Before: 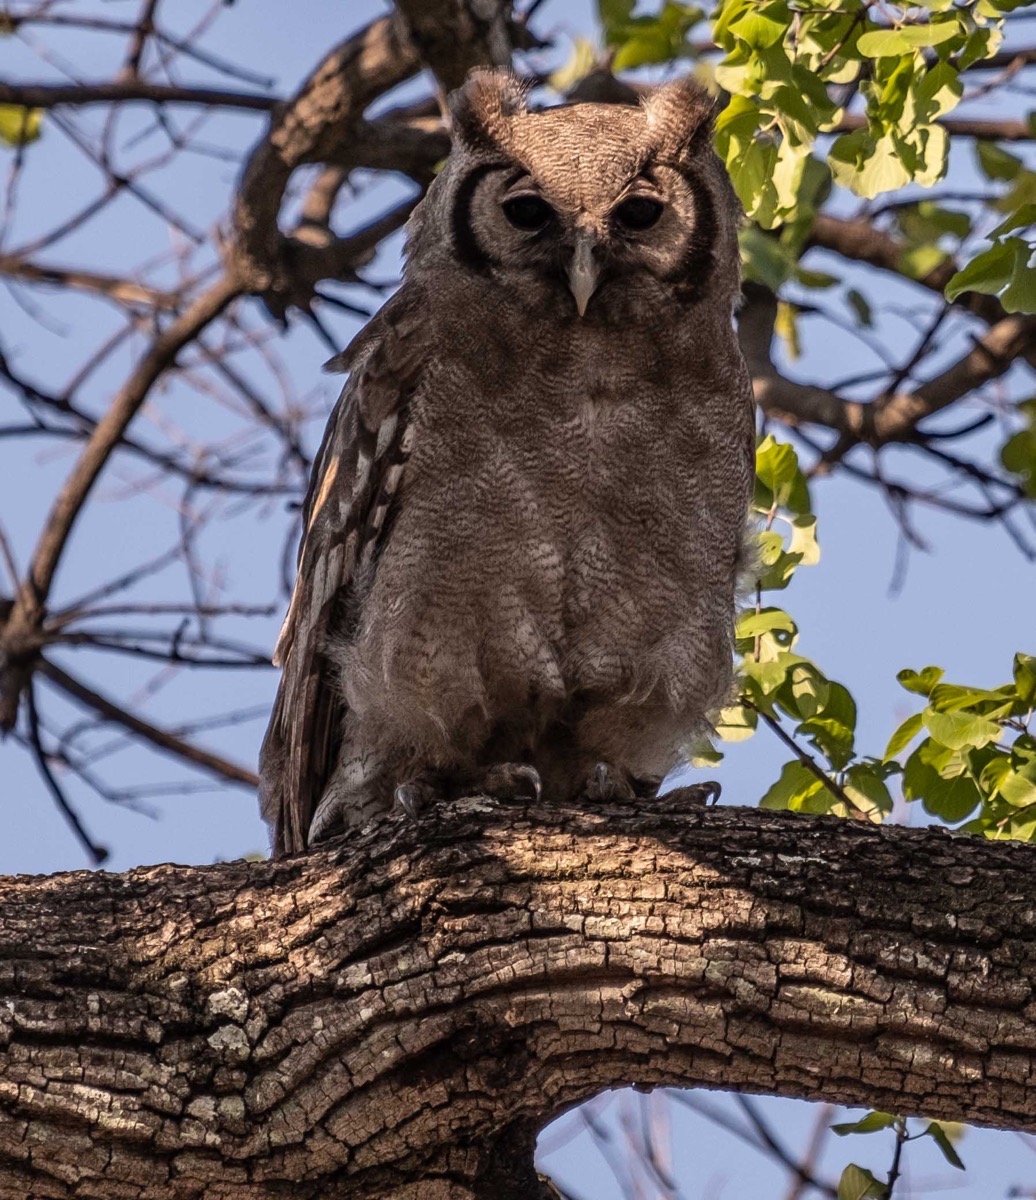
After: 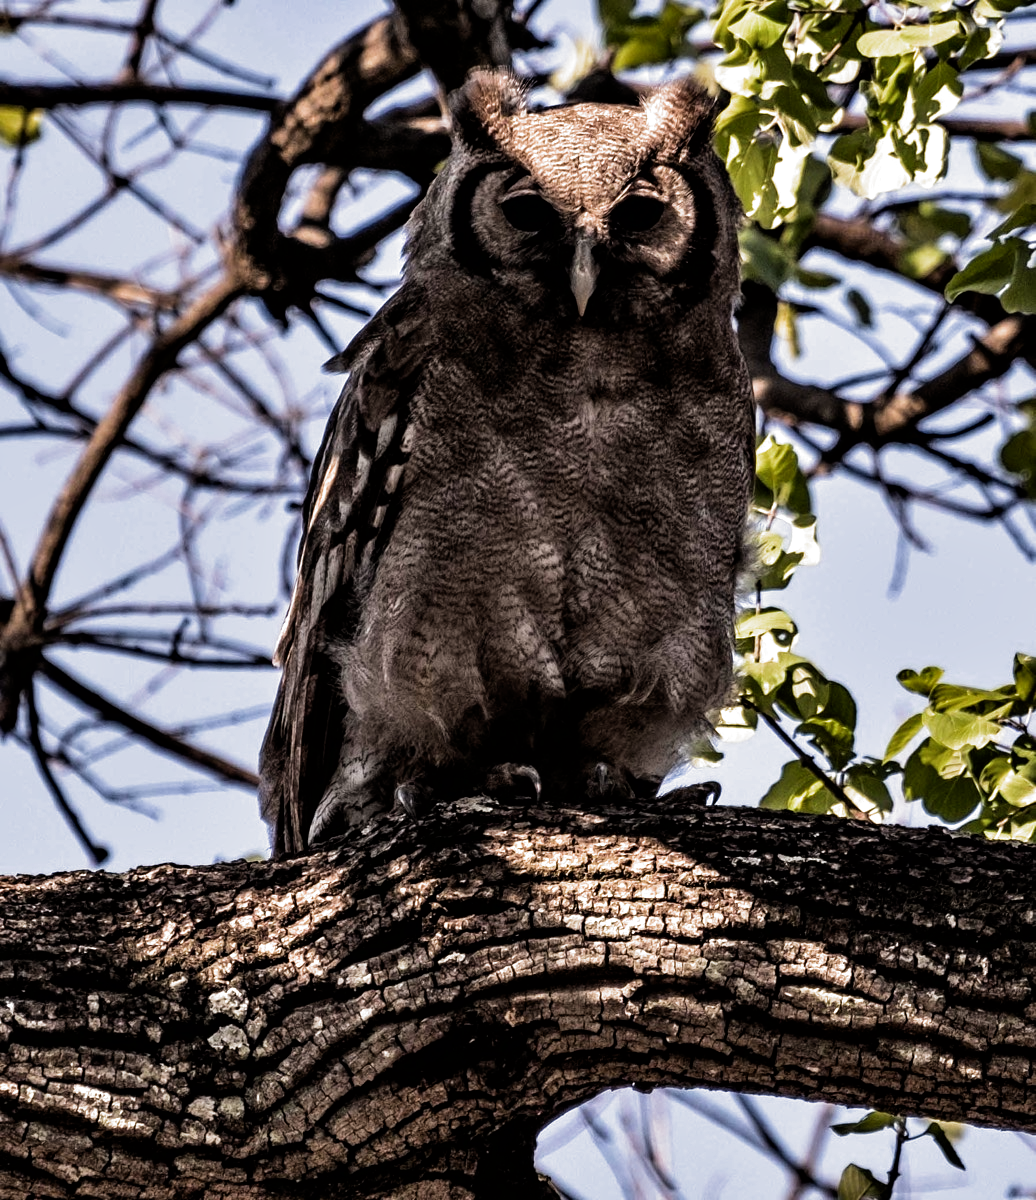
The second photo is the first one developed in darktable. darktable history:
filmic rgb: black relative exposure -8.2 EV, white relative exposure 2.2 EV, threshold 3 EV, hardness 7.11, latitude 75%, contrast 1.325, highlights saturation mix -2%, shadows ↔ highlights balance 30%, preserve chrominance RGB euclidean norm, color science v5 (2021), contrast in shadows safe, contrast in highlights safe, enable highlight reconstruction true
contrast equalizer: octaves 7, y [[0.6 ×6], [0.55 ×6], [0 ×6], [0 ×6], [0 ×6]], mix 0.53
